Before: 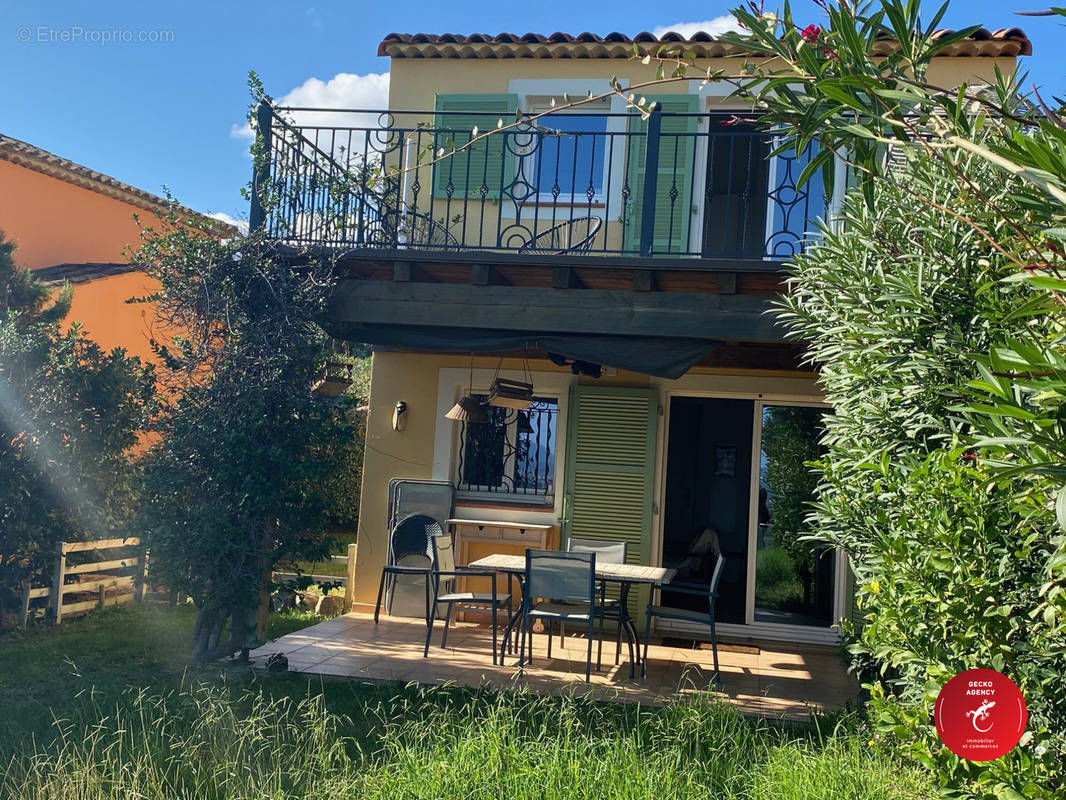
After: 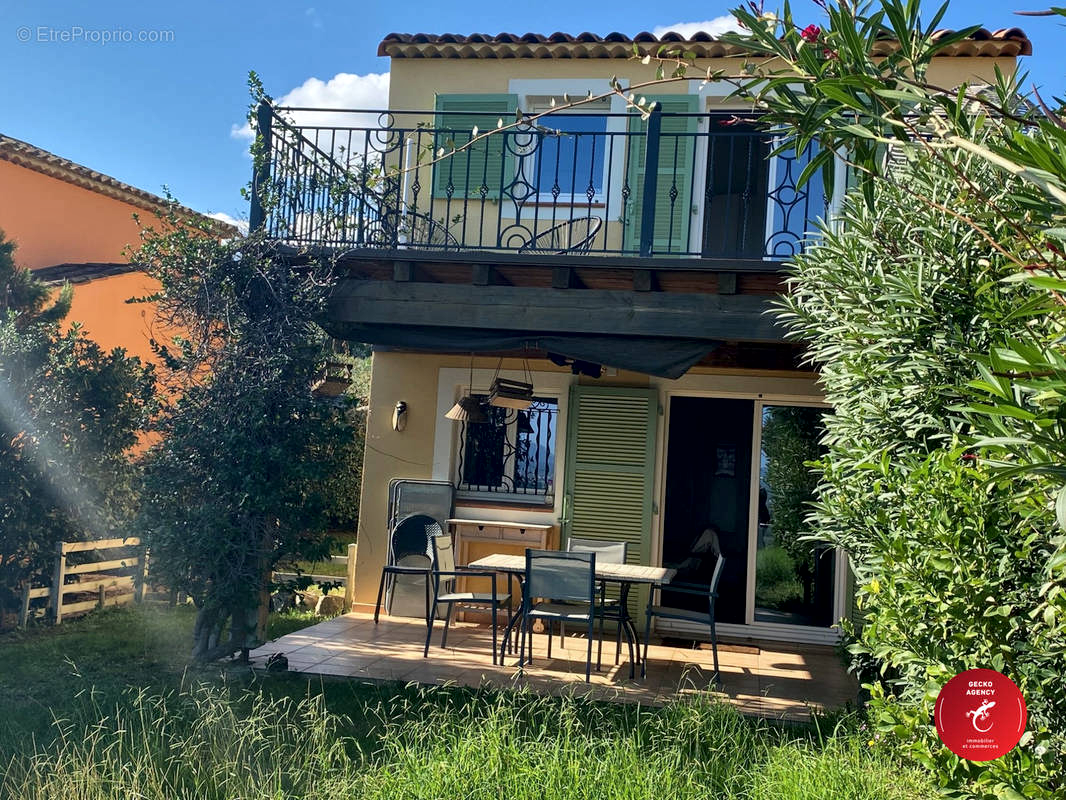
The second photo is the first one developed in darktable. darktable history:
local contrast: mode bilateral grid, contrast 21, coarseness 51, detail 157%, midtone range 0.2
